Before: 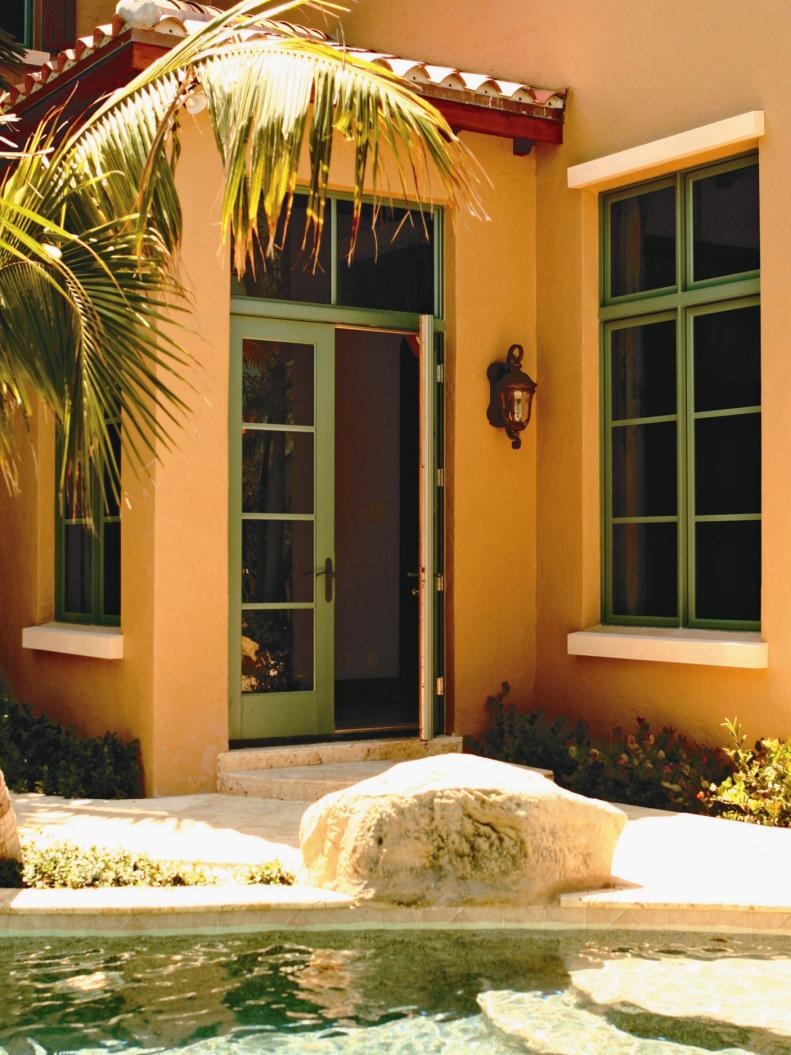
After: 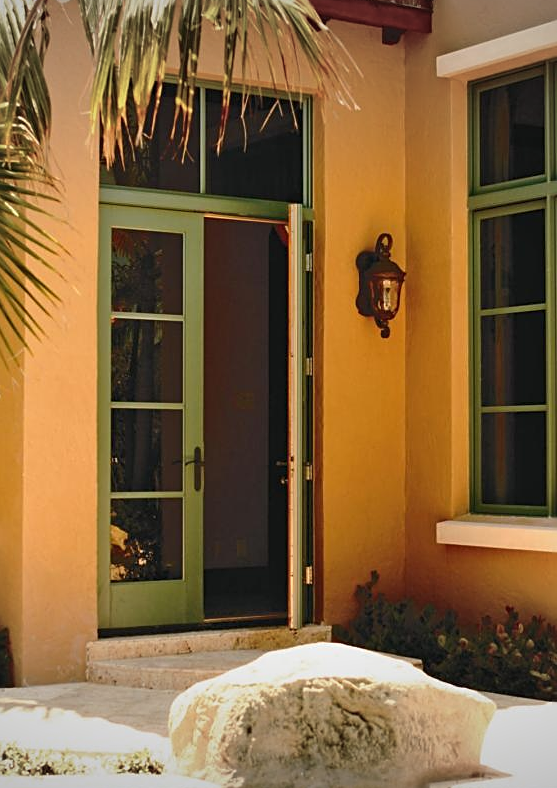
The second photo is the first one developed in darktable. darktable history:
crop and rotate: left 16.583%, top 10.665%, right 12.935%, bottom 14.613%
vignetting: fall-off radius 99.05%, center (0, 0.004), width/height ratio 1.343, unbound false
sharpen: on, module defaults
